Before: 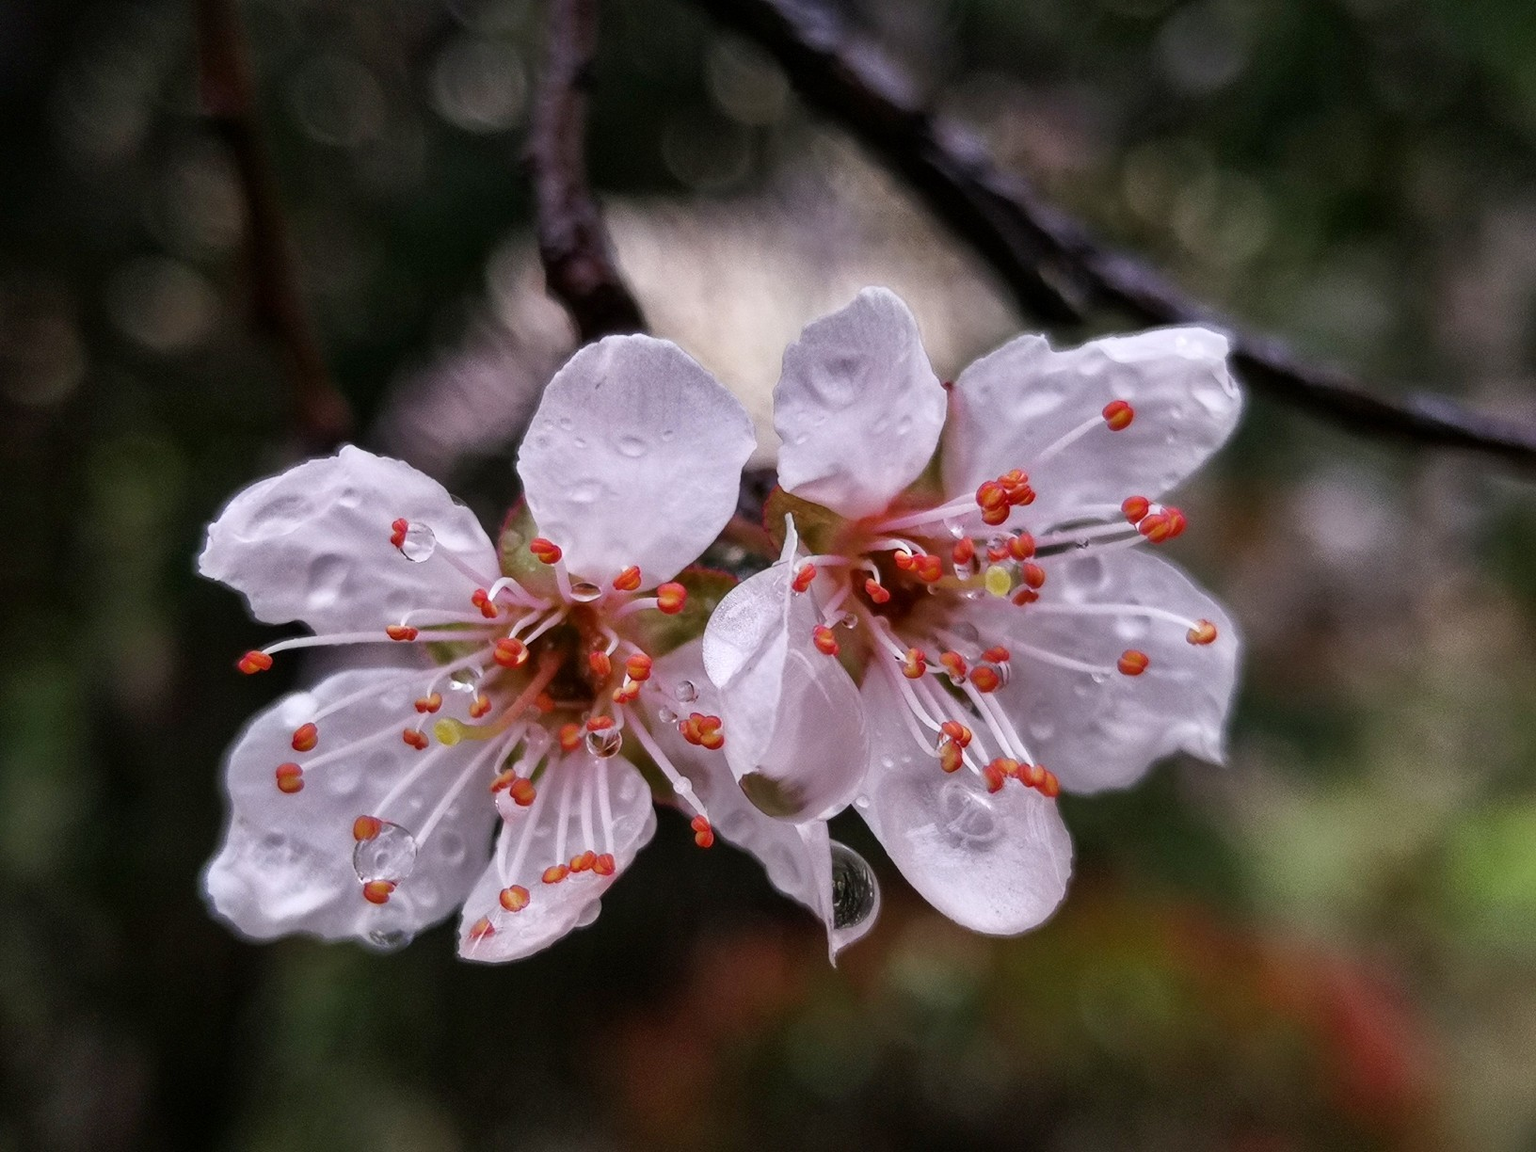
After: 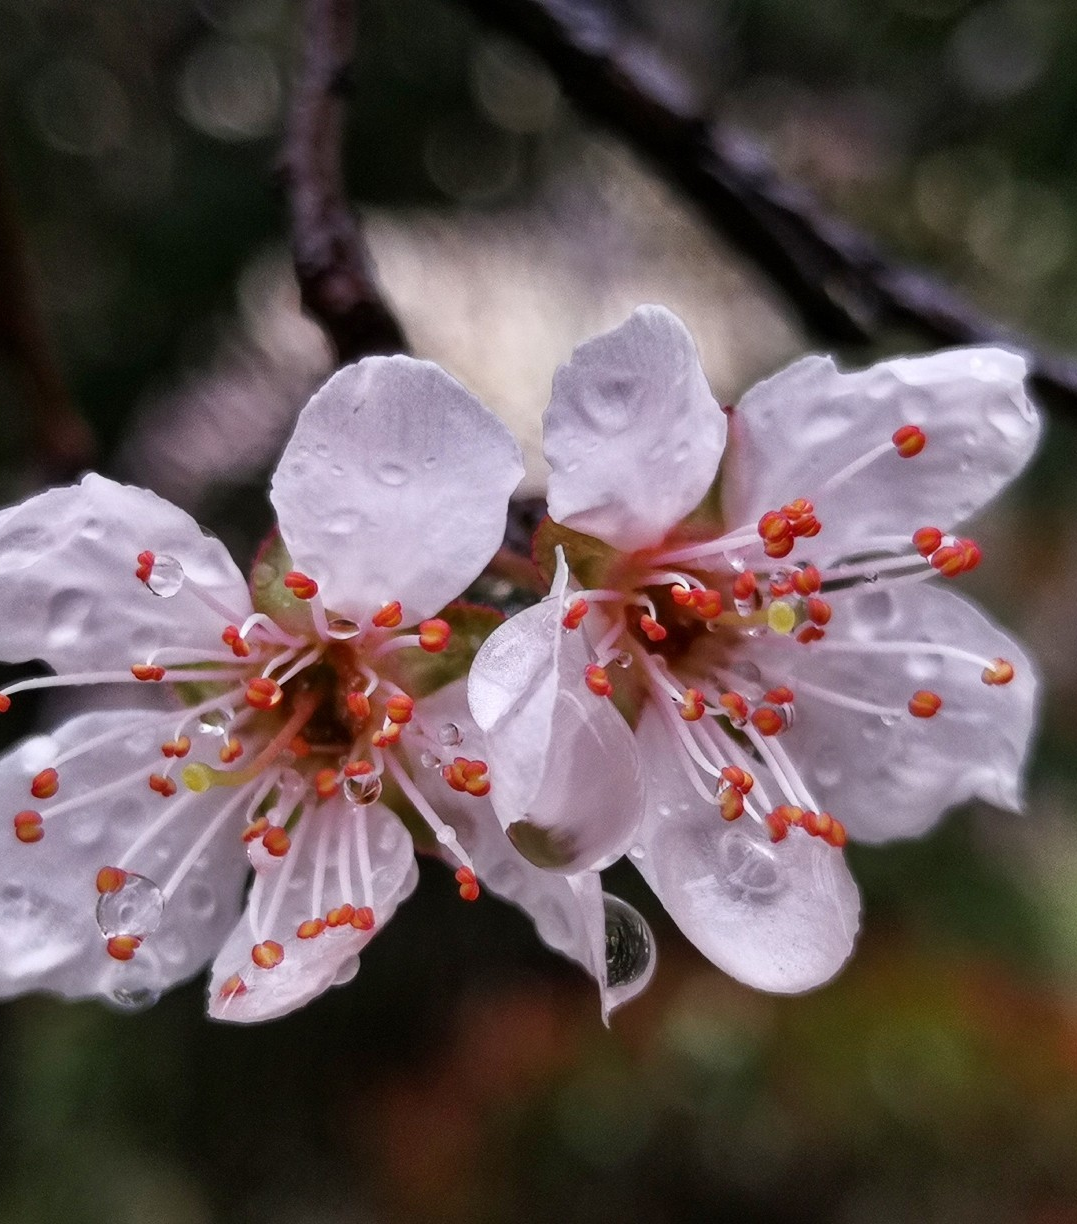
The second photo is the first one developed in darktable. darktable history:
crop: left 17.147%, right 16.837%
